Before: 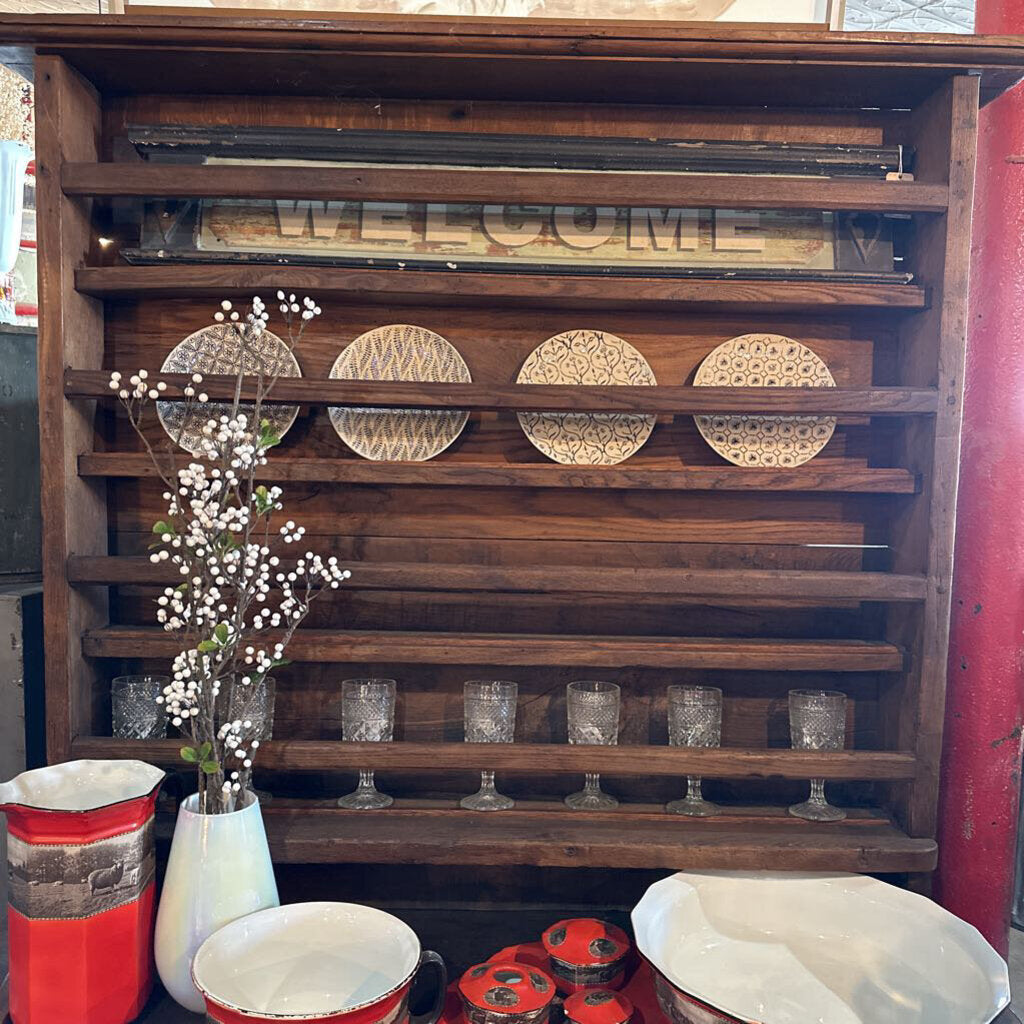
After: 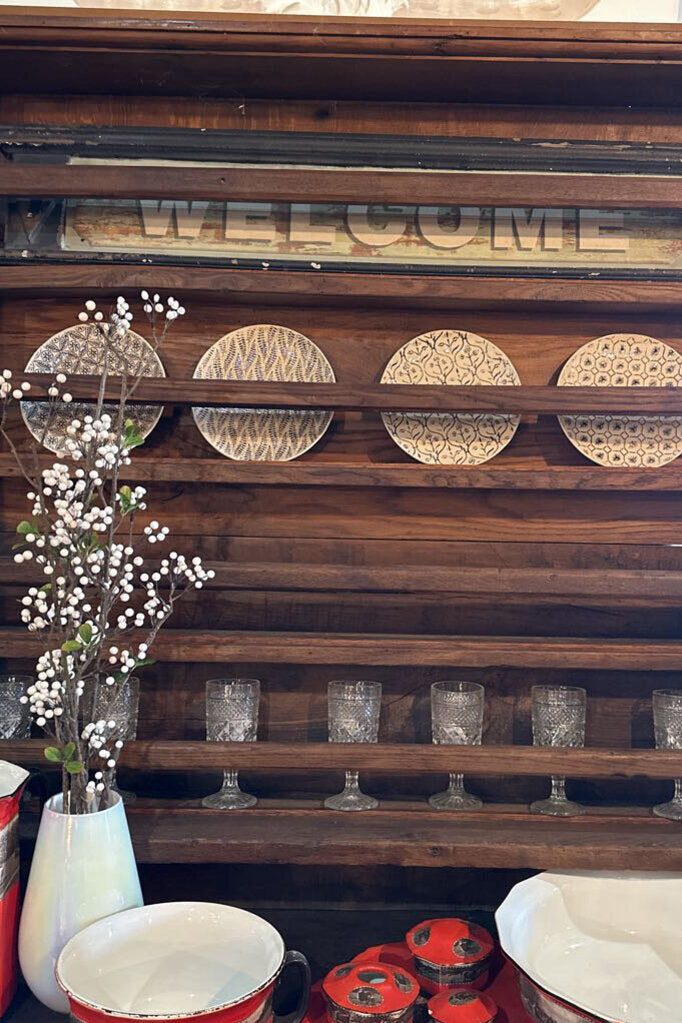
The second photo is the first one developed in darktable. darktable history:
crop and rotate: left 13.364%, right 20.013%
